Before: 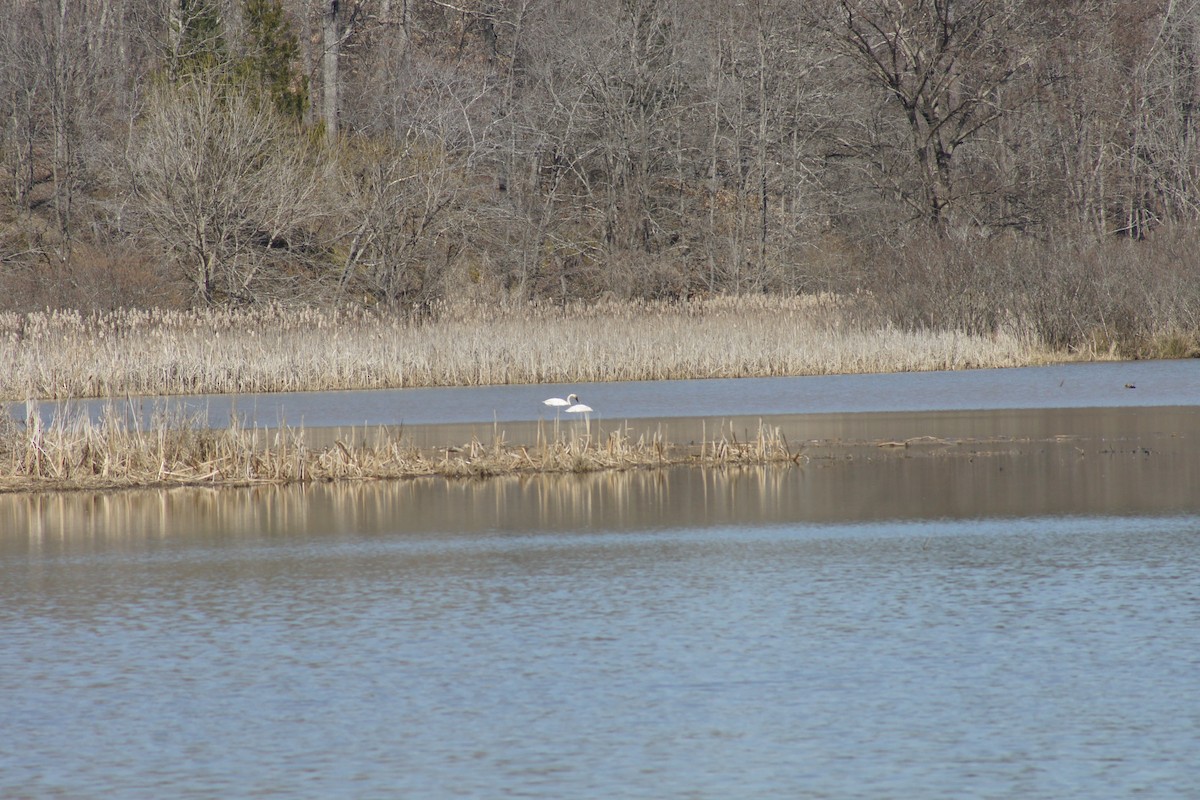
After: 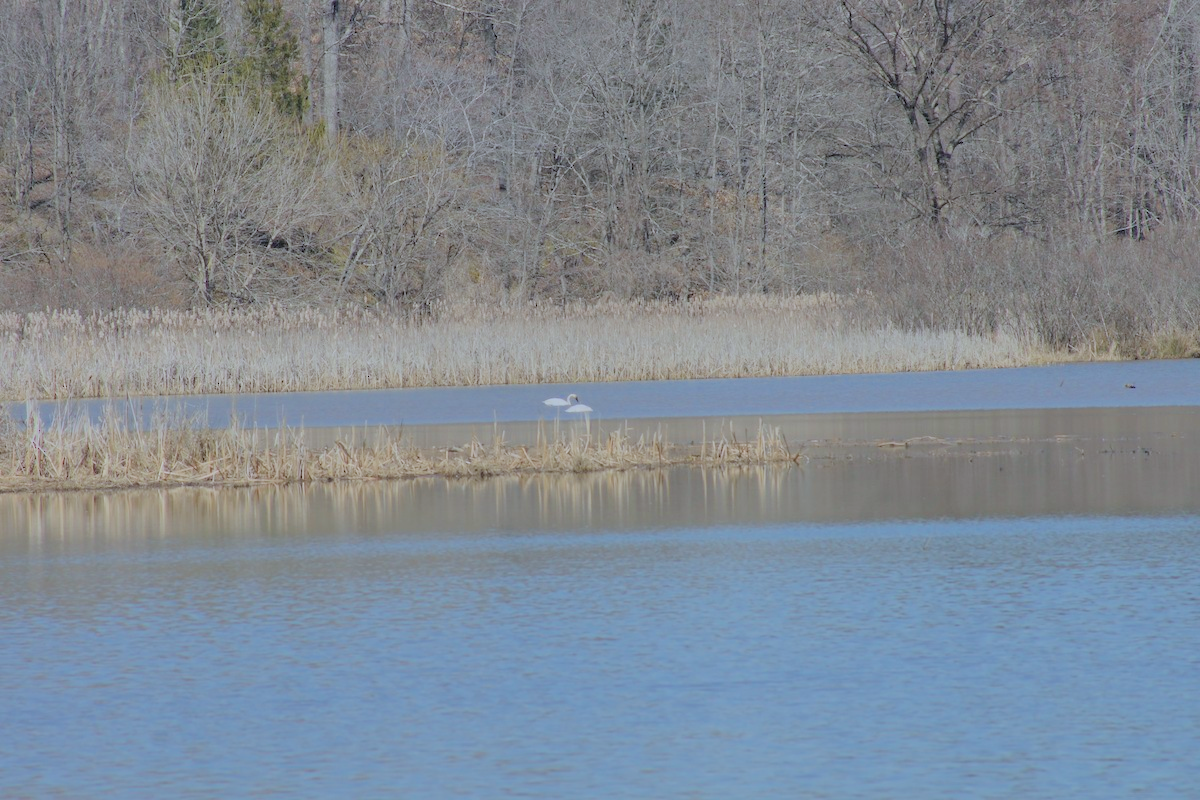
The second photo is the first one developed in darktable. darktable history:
exposure: black level correction 0.001, exposure 0.498 EV, compensate highlight preservation false
color calibration: x 0.368, y 0.376, temperature 4356.34 K, saturation algorithm version 1 (2020)
filmic rgb: black relative exposure -7.04 EV, white relative exposure 6.03 EV, threshold 5.95 EV, target black luminance 0%, hardness 2.73, latitude 60.56%, contrast 0.704, highlights saturation mix 10.82%, shadows ↔ highlights balance -0.091%, color science v6 (2022), enable highlight reconstruction true
